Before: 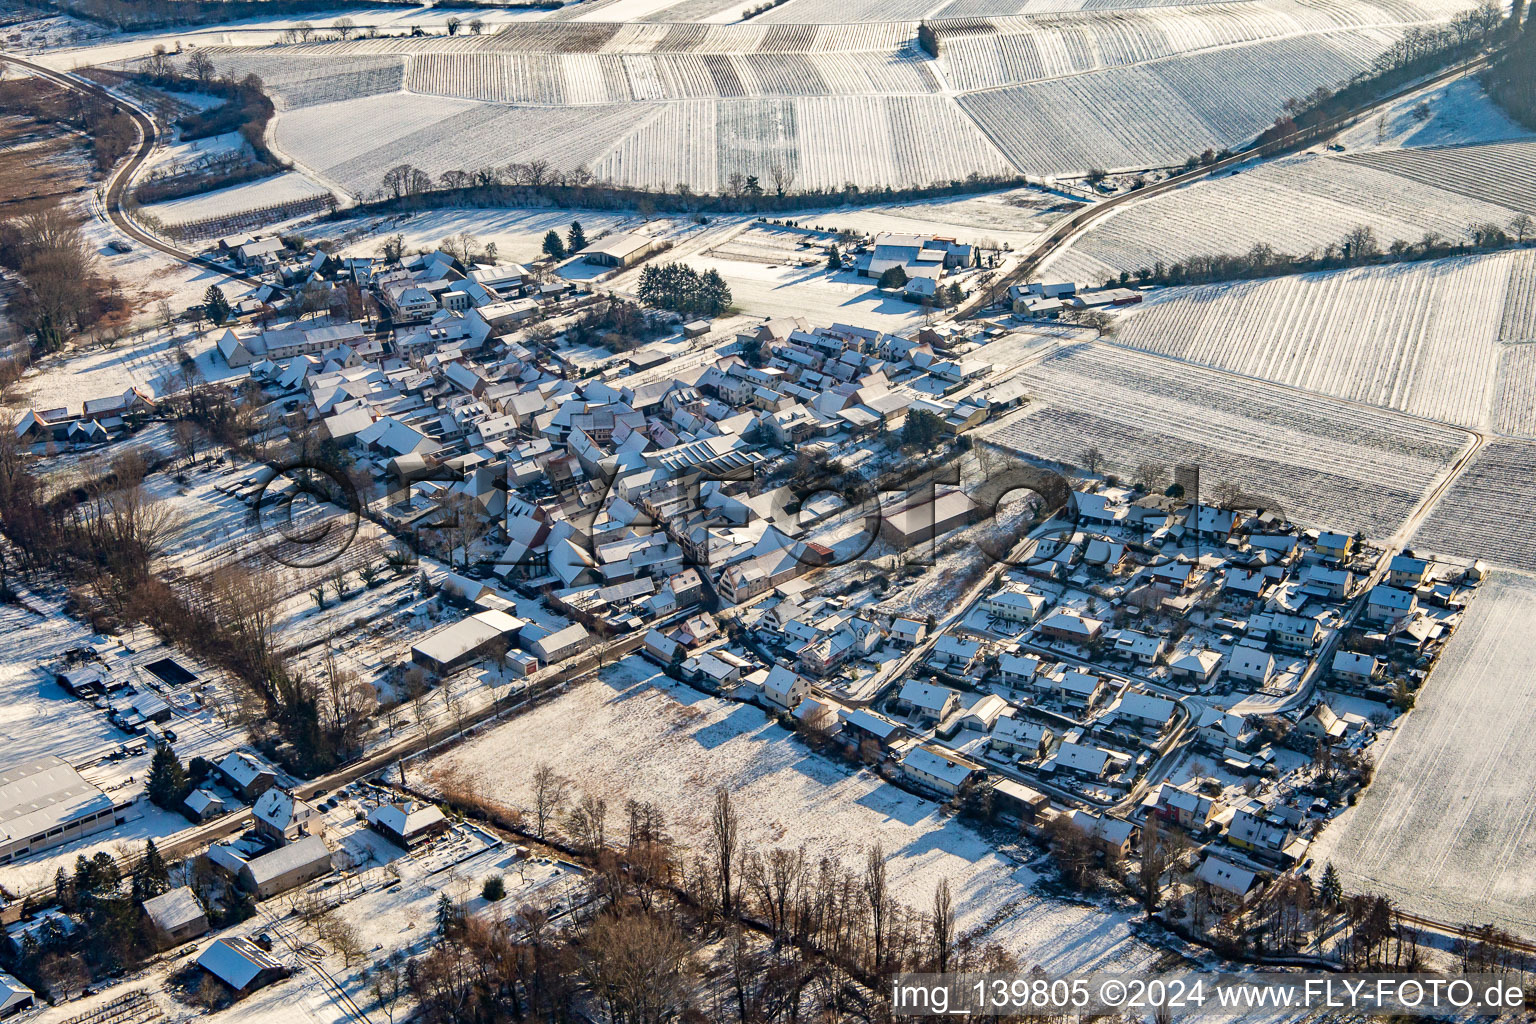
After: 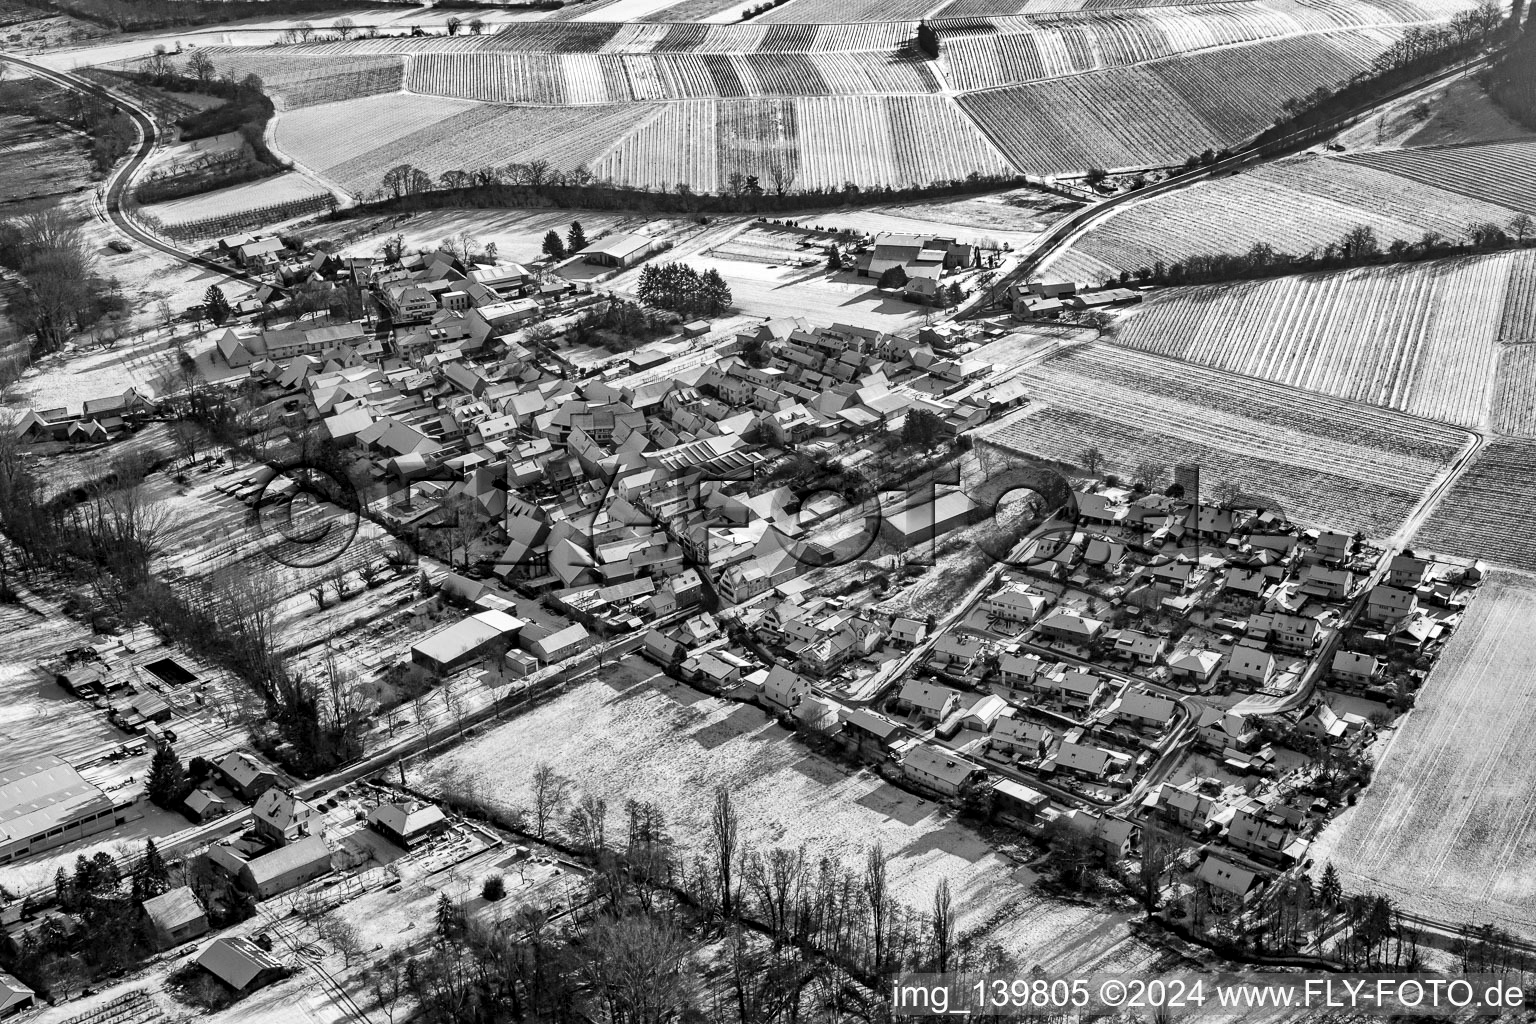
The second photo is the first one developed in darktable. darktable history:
local contrast: mode bilateral grid, contrast 25, coarseness 60, detail 151%, midtone range 0.2
monochrome: a -74.22, b 78.2
shadows and highlights: shadows 30.63, highlights -63.22, shadows color adjustment 98%, highlights color adjustment 58.61%, soften with gaussian
exposure: exposure 0.078 EV, compensate highlight preservation false
